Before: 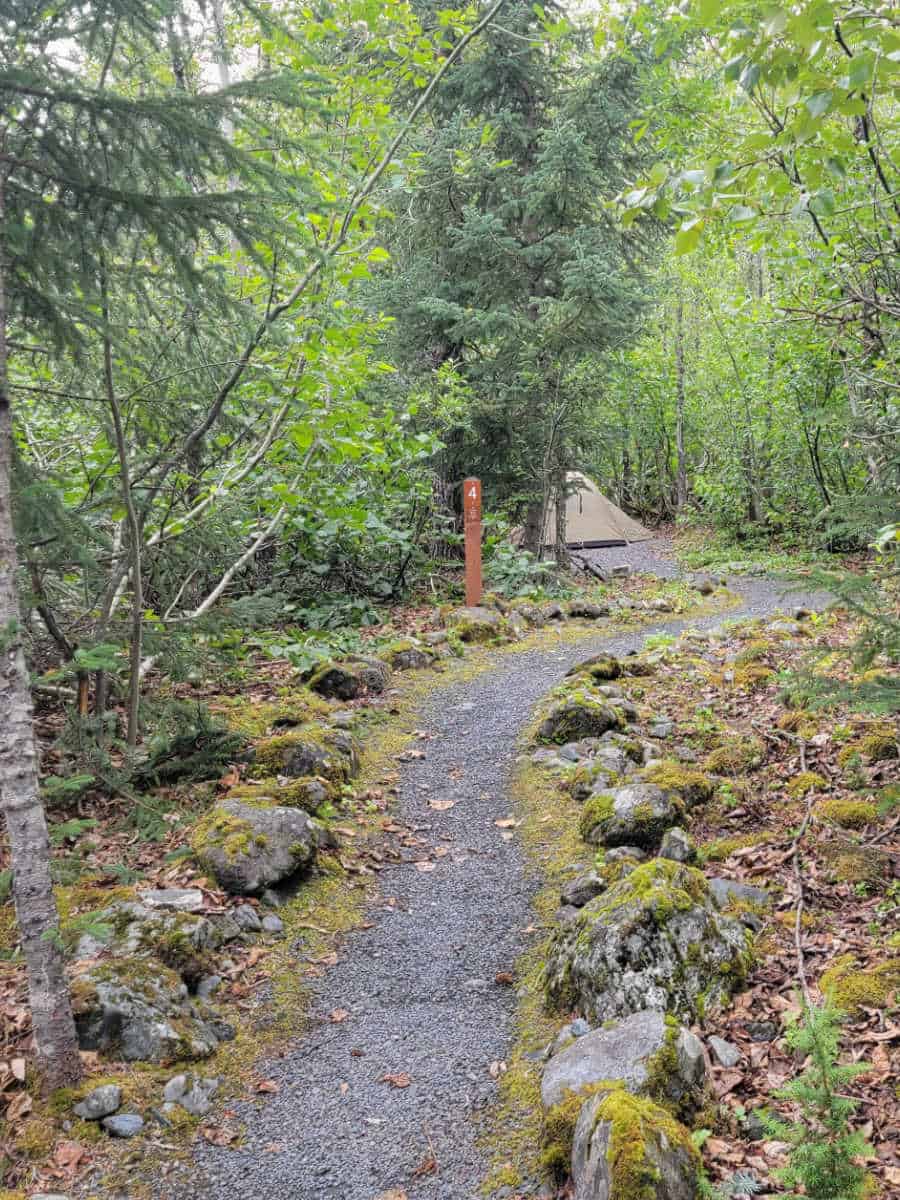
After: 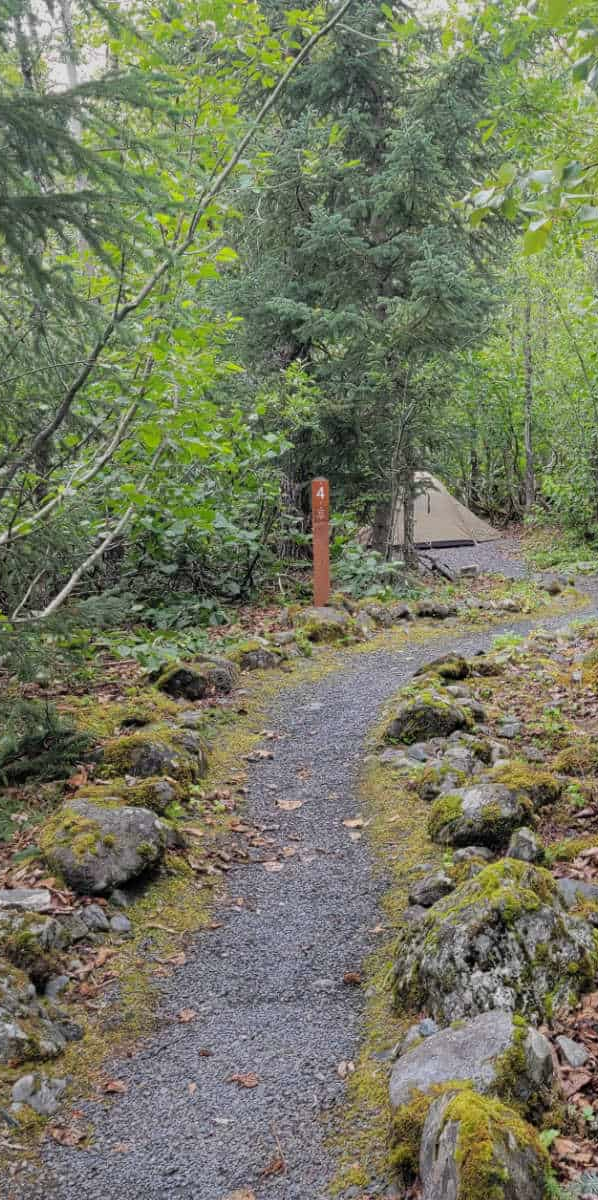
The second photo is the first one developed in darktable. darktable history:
crop: left 16.899%, right 16.556%
exposure: exposure -0.36 EV, compensate highlight preservation false
